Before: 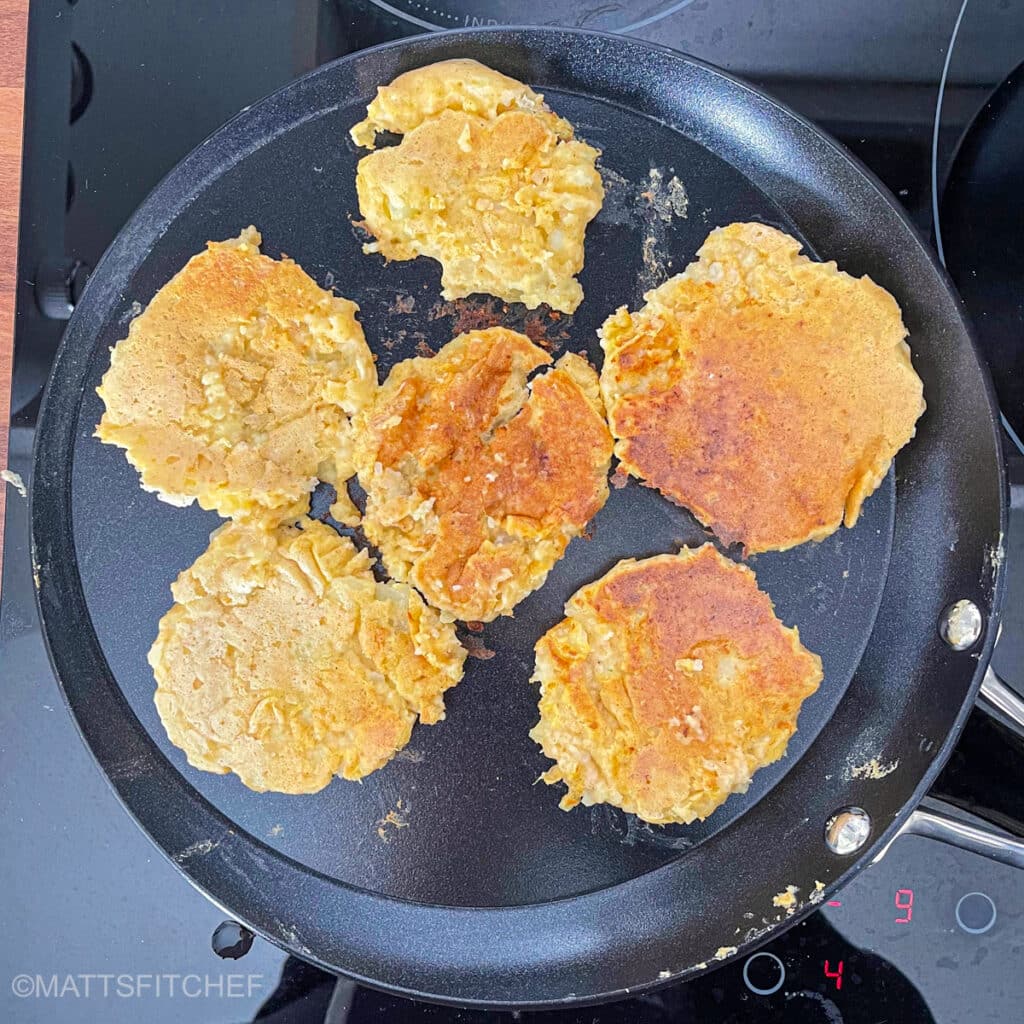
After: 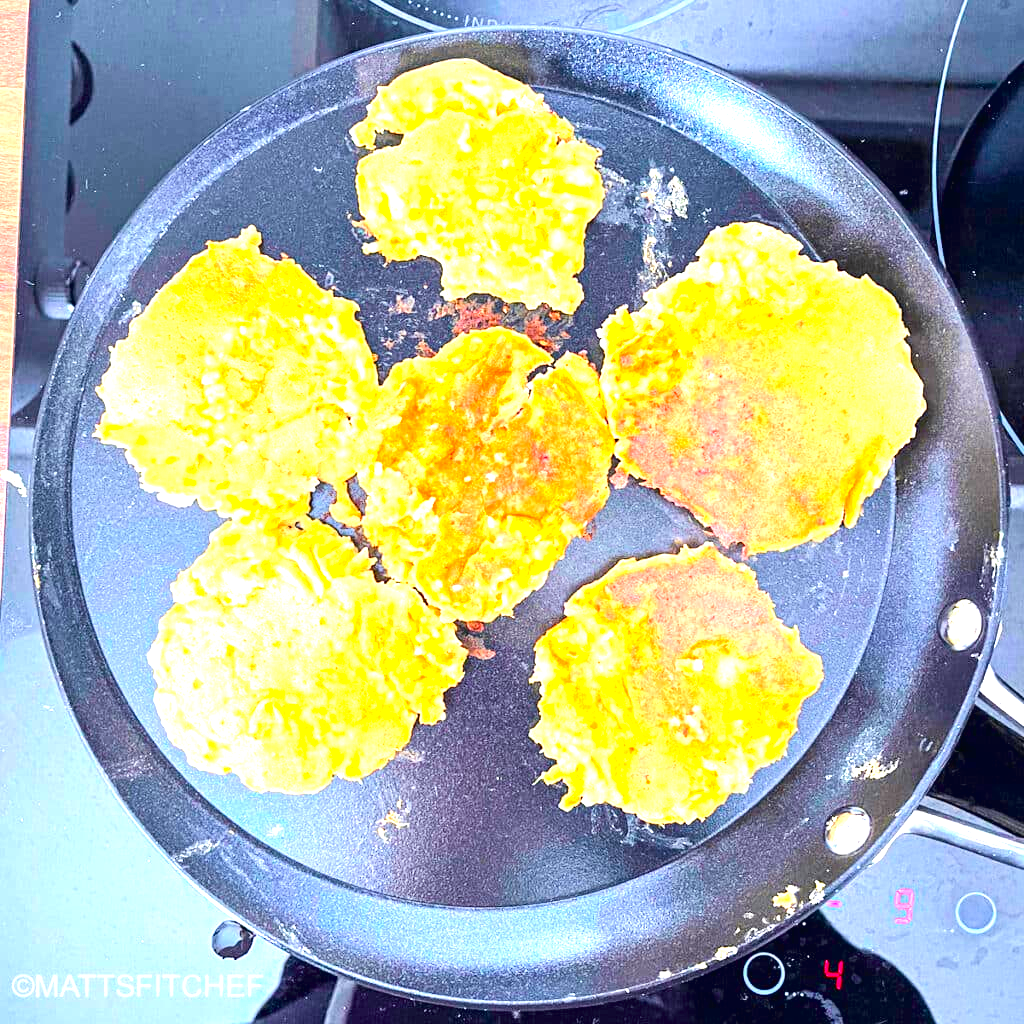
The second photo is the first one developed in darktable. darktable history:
color balance rgb: shadows lift › chroma 2.983%, shadows lift › hue 280.94°, linear chroma grading › shadows 19.343%, linear chroma grading › highlights 3.975%, linear chroma grading › mid-tones 10.19%, perceptual saturation grading › global saturation 3.657%, perceptual brilliance grading › global brilliance 24.68%, global vibrance 20%
exposure: black level correction 0, exposure 0.897 EV, compensate highlight preservation false
tone curve: curves: ch0 [(0, 0.013) (0.054, 0.018) (0.205, 0.191) (0.289, 0.292) (0.39, 0.424) (0.493, 0.551) (0.666, 0.743) (0.795, 0.841) (1, 0.998)]; ch1 [(0, 0) (0.385, 0.343) (0.439, 0.415) (0.494, 0.495) (0.501, 0.501) (0.51, 0.509) (0.548, 0.554) (0.586, 0.614) (0.66, 0.706) (0.783, 0.804) (1, 1)]; ch2 [(0, 0) (0.304, 0.31) (0.403, 0.399) (0.441, 0.428) (0.47, 0.469) (0.498, 0.496) (0.524, 0.538) (0.566, 0.579) (0.633, 0.665) (0.7, 0.711) (1, 1)], color space Lab, independent channels, preserve colors none
